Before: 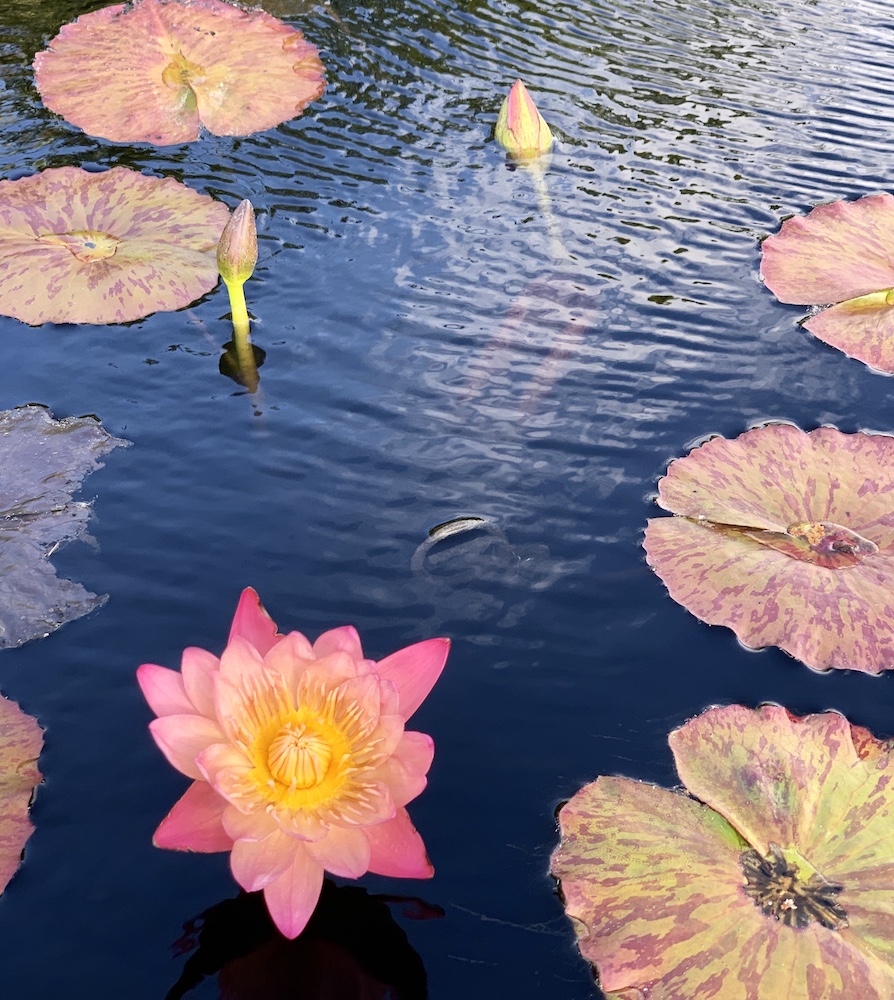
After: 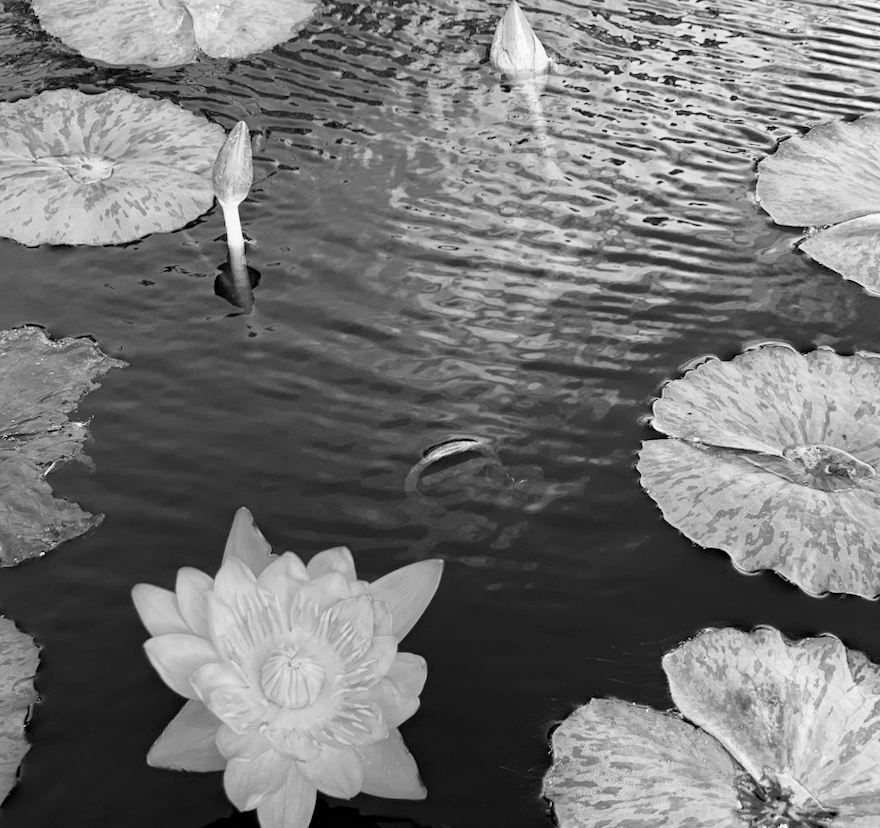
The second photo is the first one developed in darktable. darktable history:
crop: top 7.625%, bottom 8.027%
white balance: red 1.138, green 0.996, blue 0.812
haze removal: strength 0.29, distance 0.25, compatibility mode true, adaptive false
velvia: on, module defaults
rotate and perspective: rotation 0.192°, lens shift (horizontal) -0.015, crop left 0.005, crop right 0.996, crop top 0.006, crop bottom 0.99
monochrome: on, module defaults
